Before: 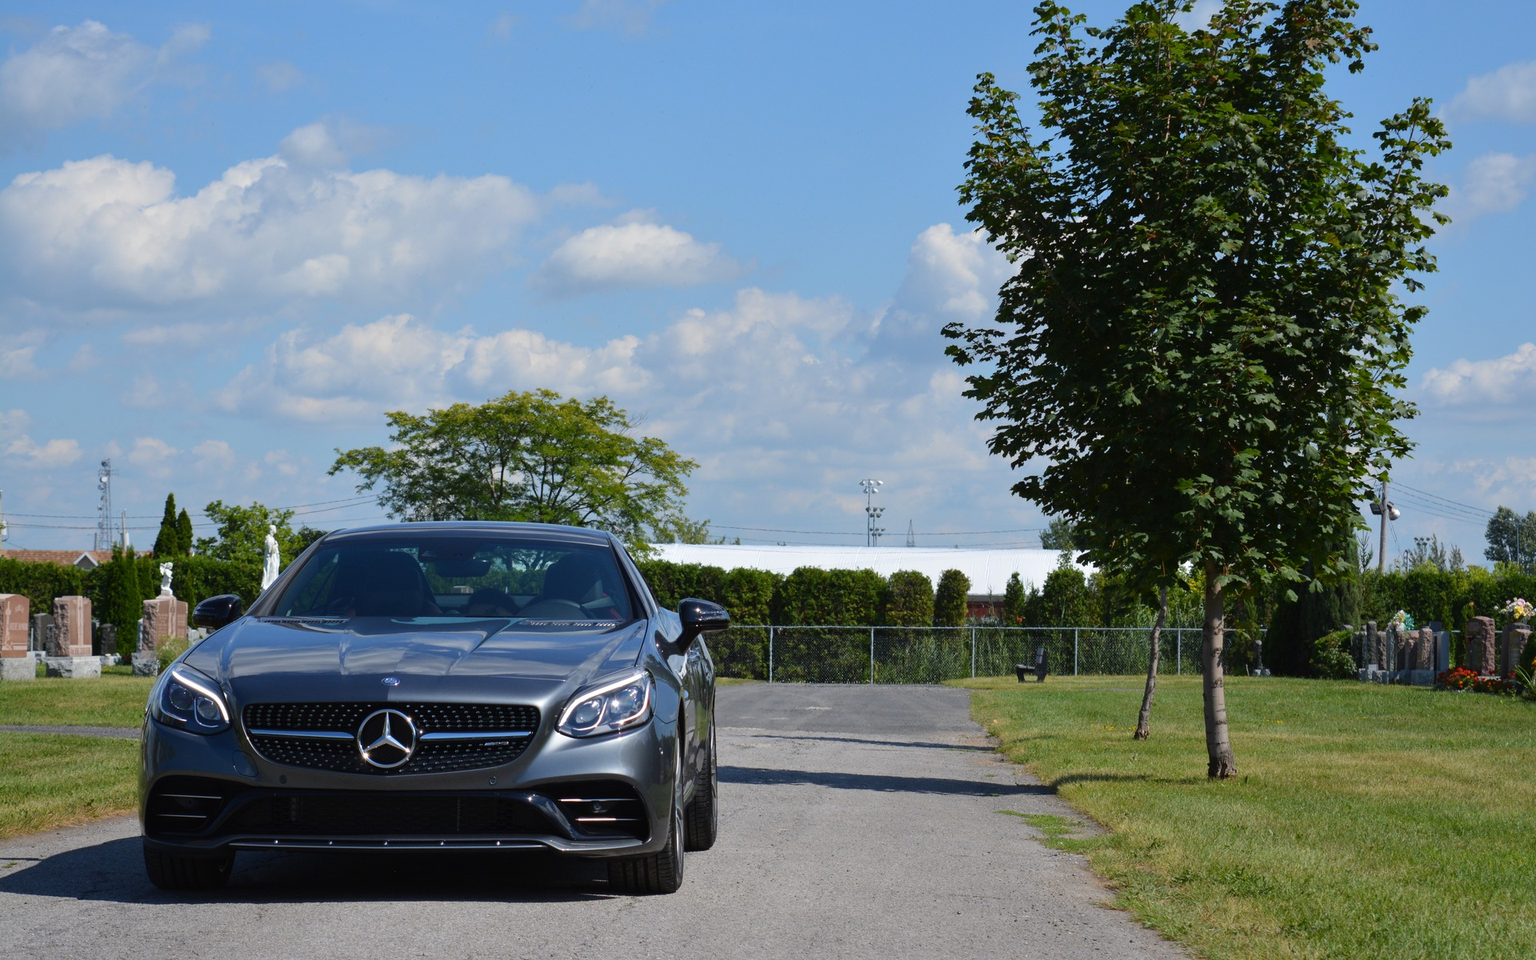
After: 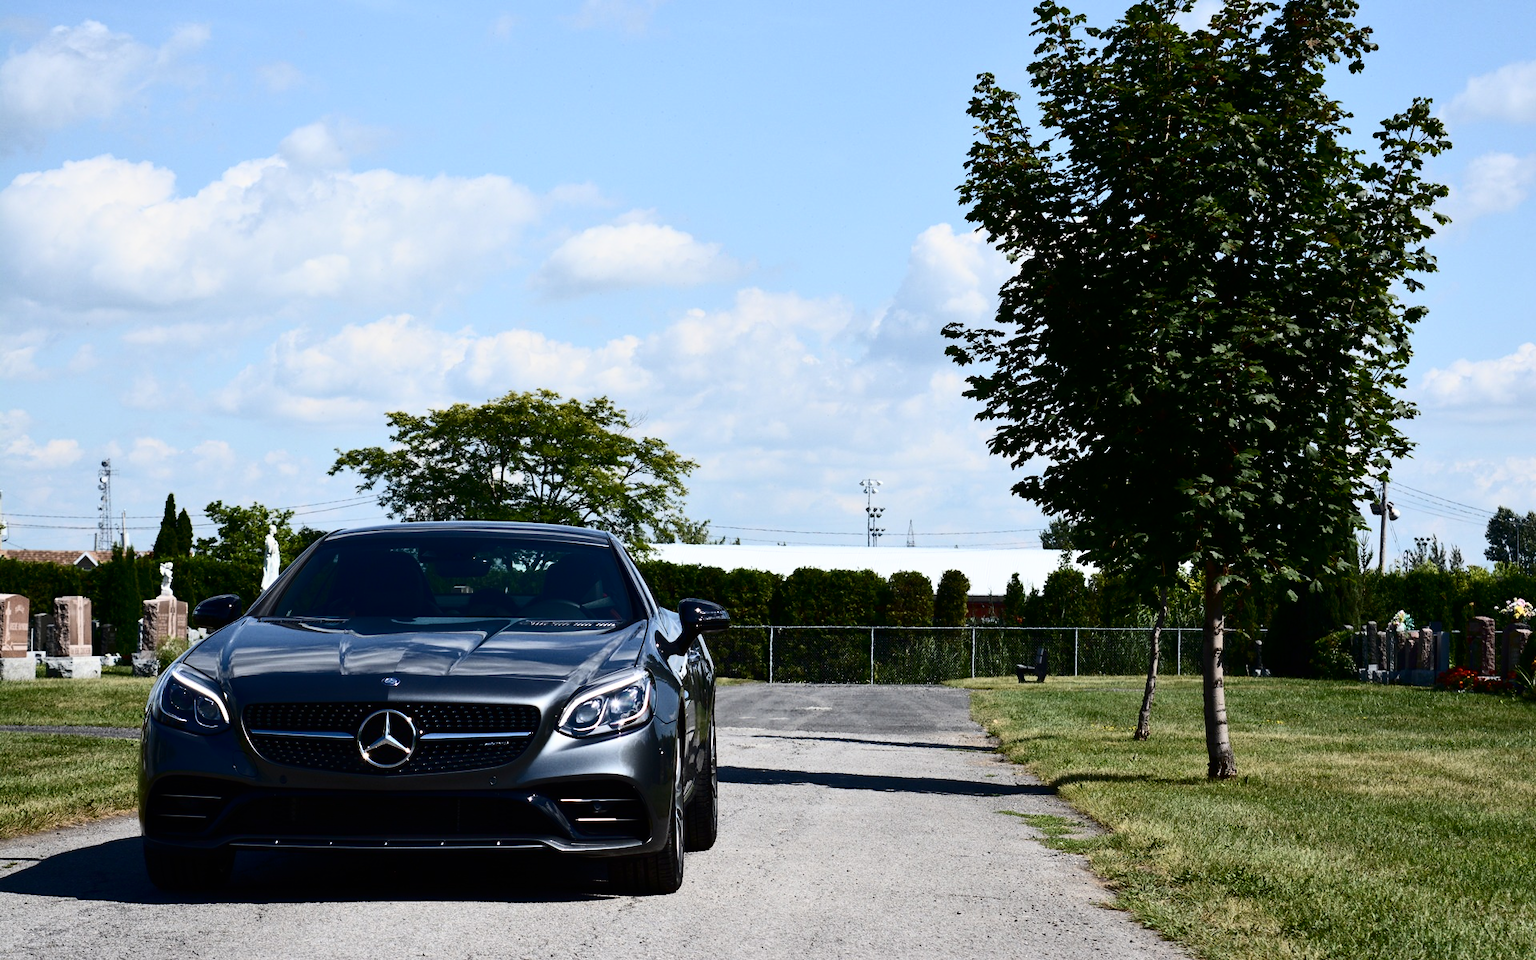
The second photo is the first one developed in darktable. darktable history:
contrast brightness saturation: contrast 0.5, saturation -0.1
tone equalizer: on, module defaults
